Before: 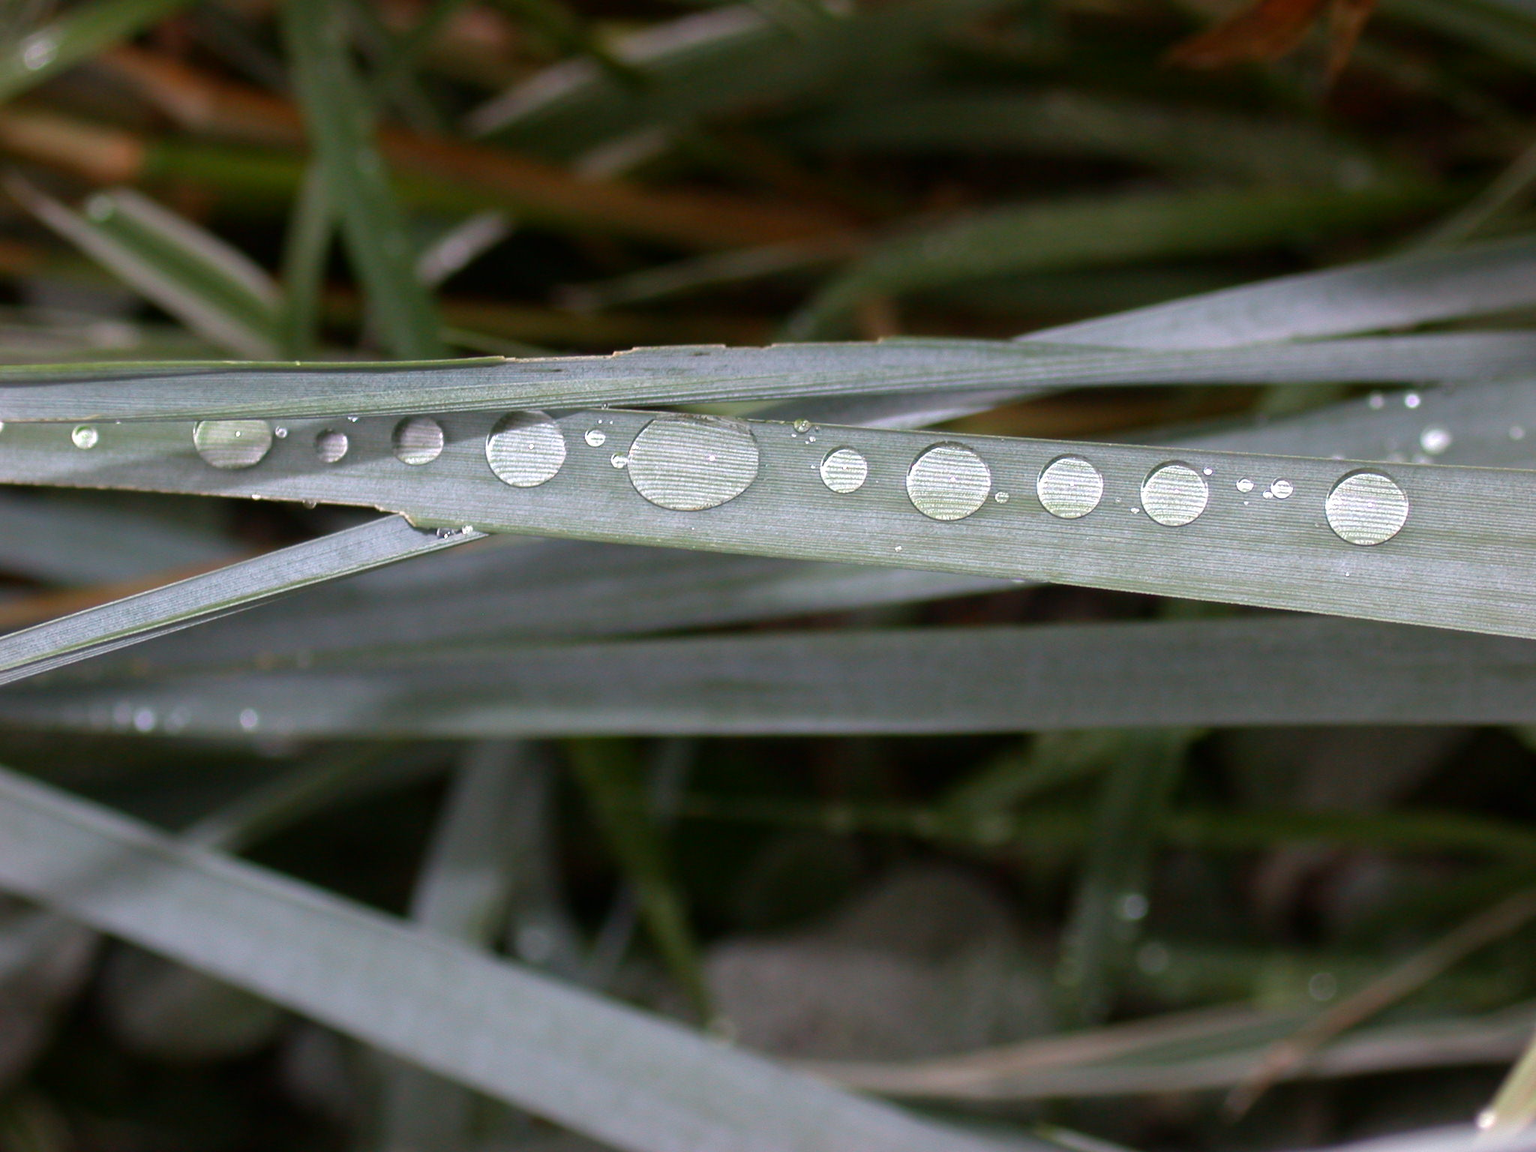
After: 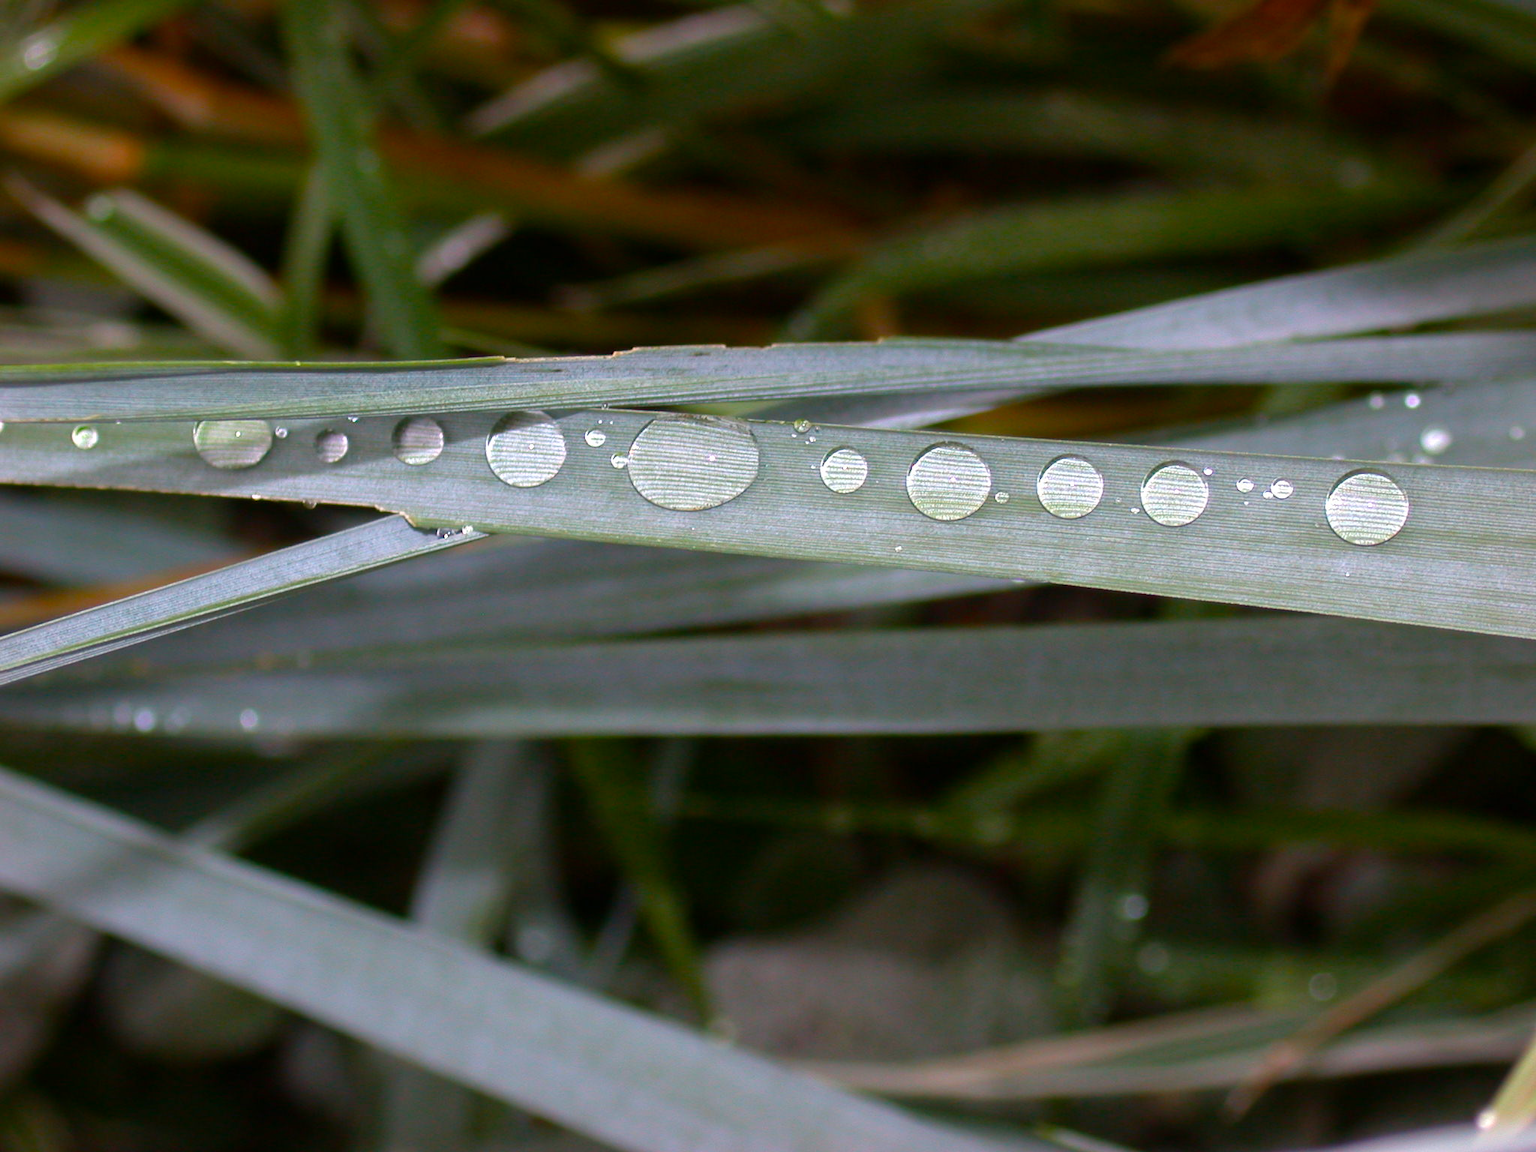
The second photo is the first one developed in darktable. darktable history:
color balance rgb: linear chroma grading › global chroma 10%, perceptual saturation grading › global saturation 30%, global vibrance 10%
